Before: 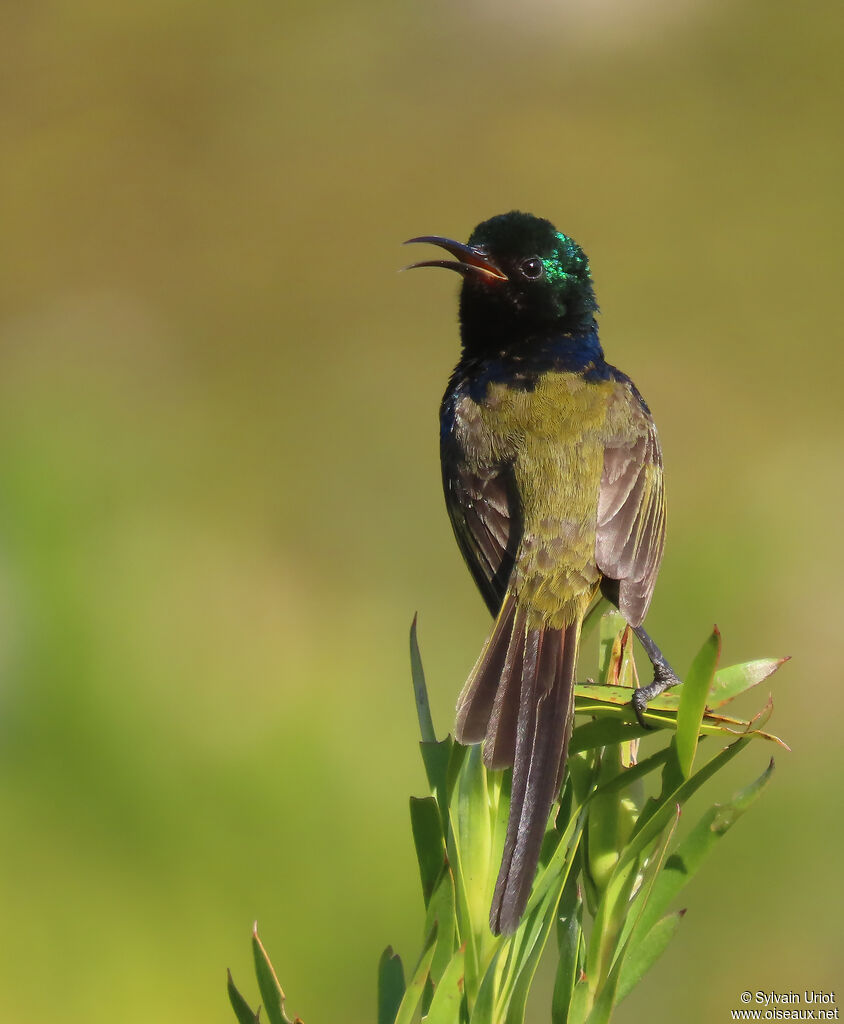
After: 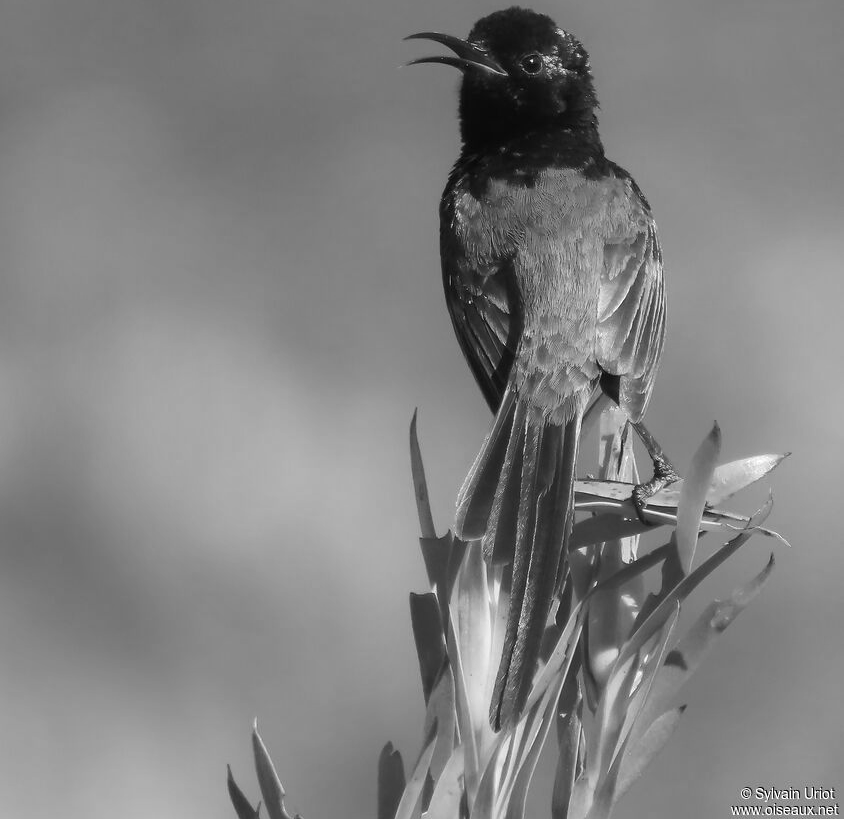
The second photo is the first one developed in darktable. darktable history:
tone equalizer: -8 EV -0.001 EV, -7 EV 0.001 EV, -6 EV -0.002 EV, -5 EV -0.003 EV, -4 EV -0.062 EV, -3 EV -0.222 EV, -2 EV -0.267 EV, -1 EV 0.105 EV, +0 EV 0.303 EV
monochrome: on, module defaults
crop and rotate: top 19.998%
